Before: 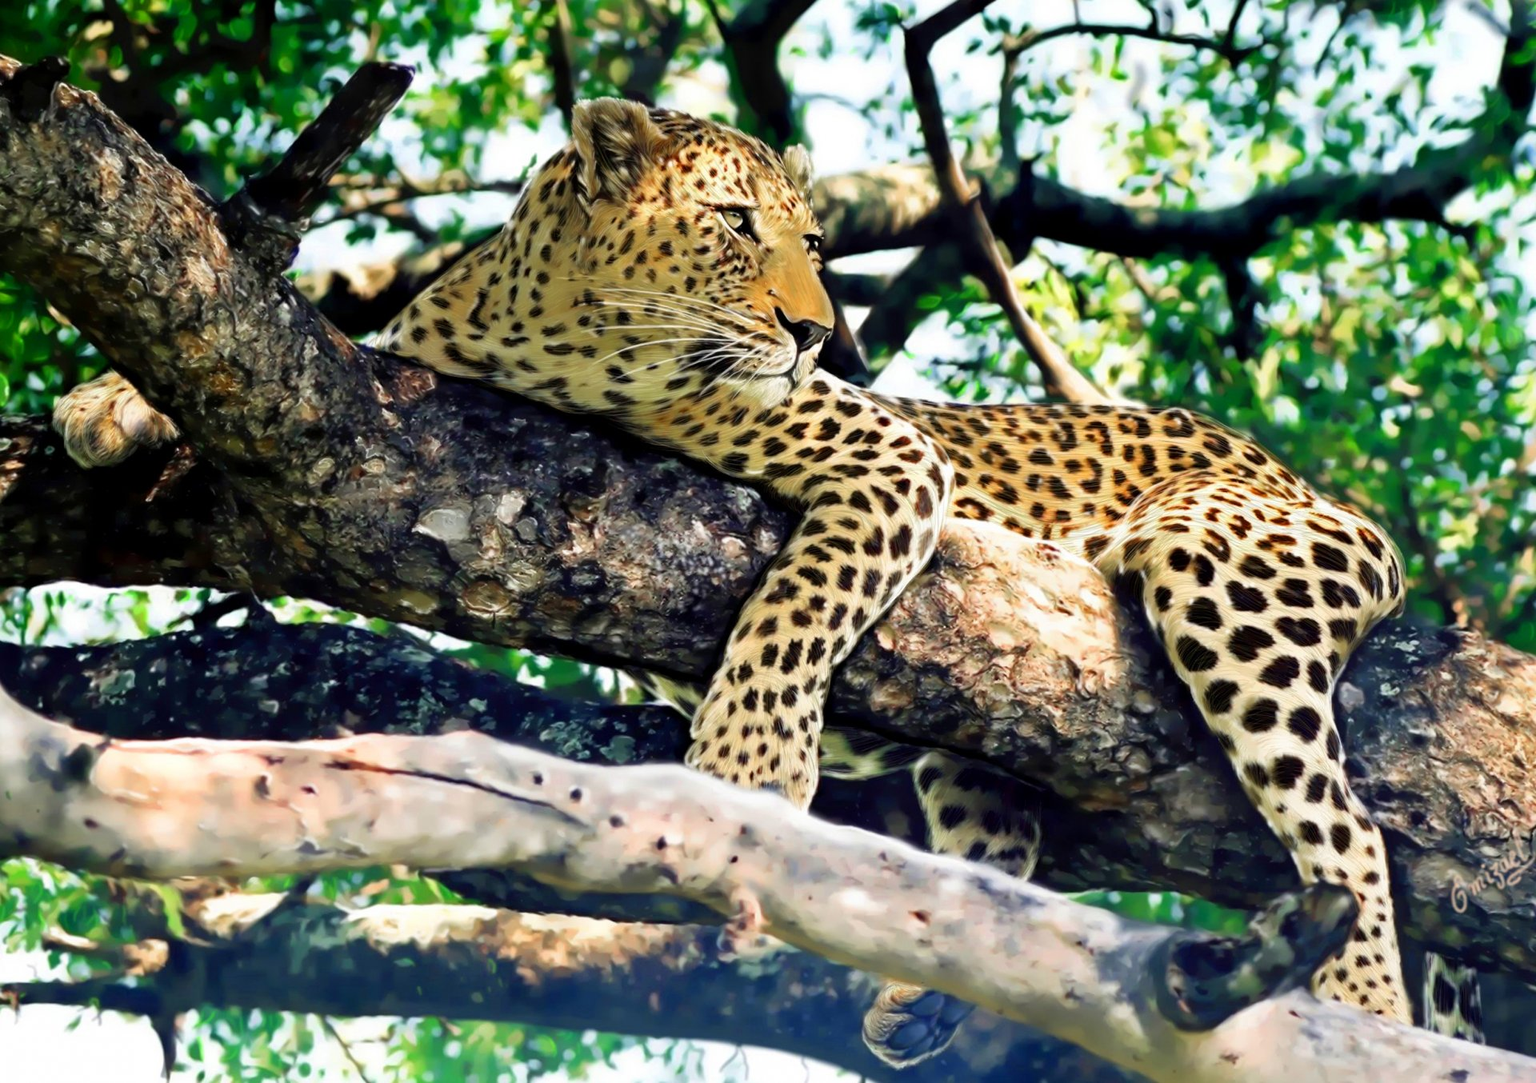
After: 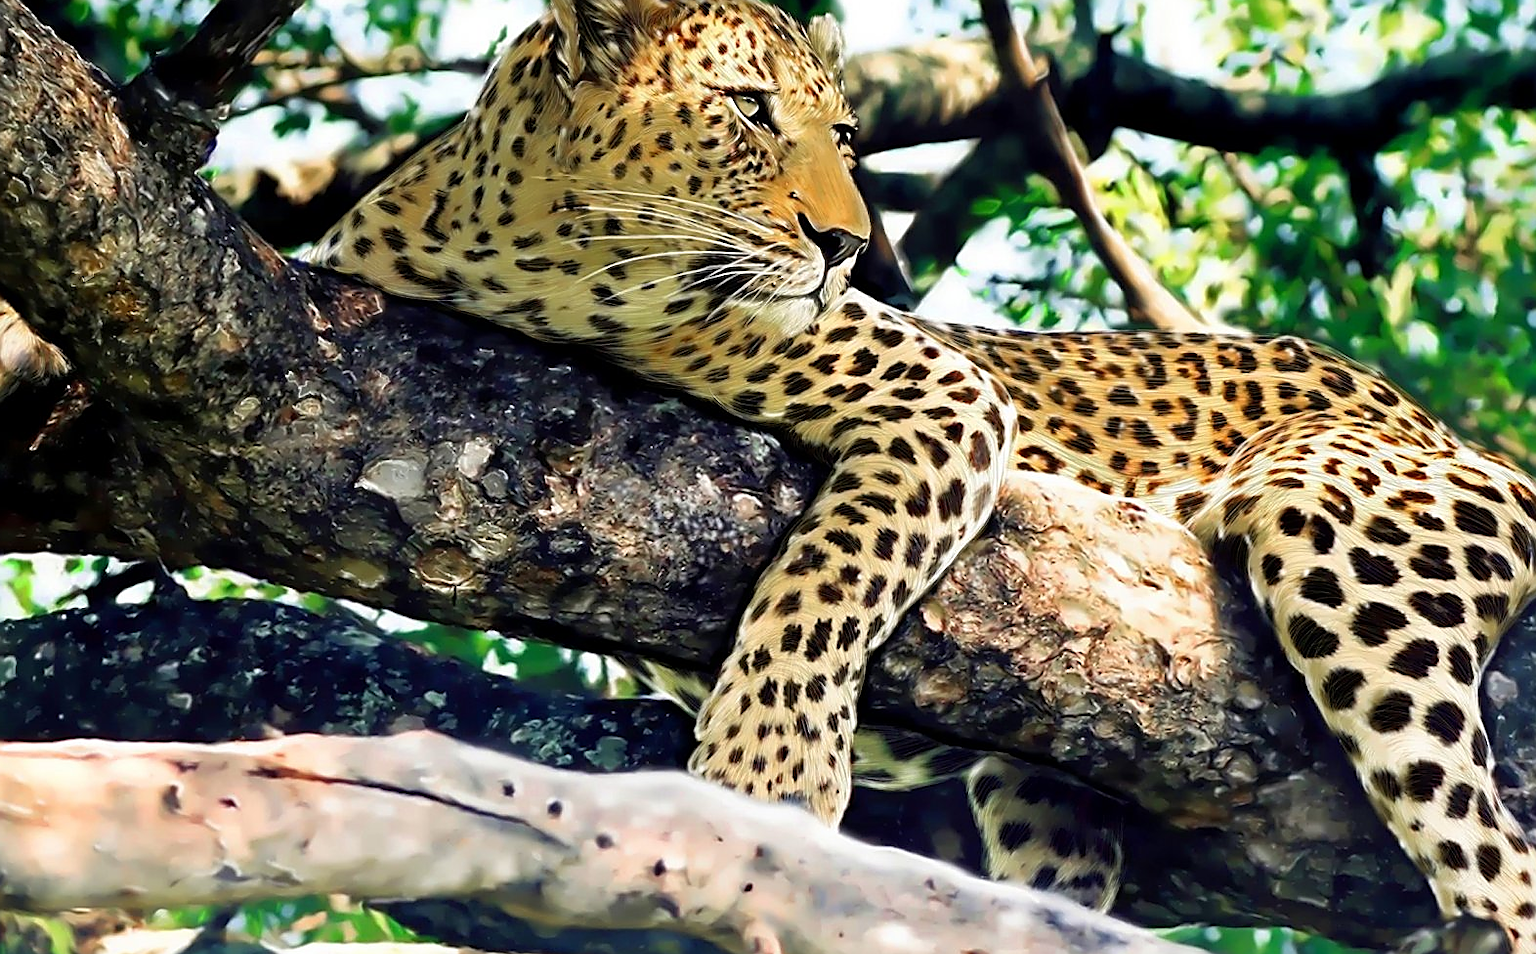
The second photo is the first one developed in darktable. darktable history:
crop: left 7.921%, top 12.325%, right 10.159%, bottom 15.472%
color correction: highlights b* -0.016
sharpen: radius 1.373, amount 1.236, threshold 0.705
